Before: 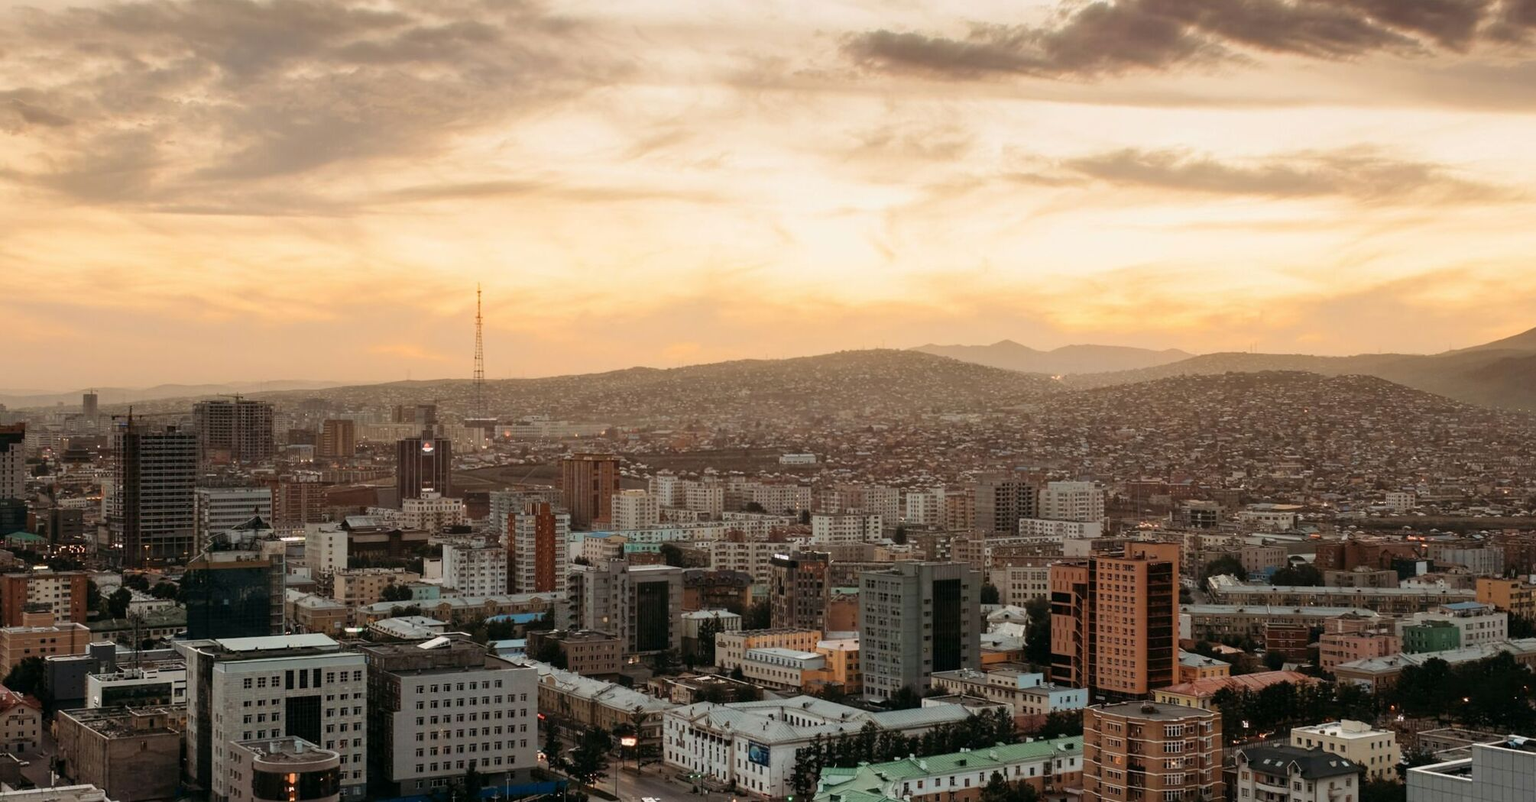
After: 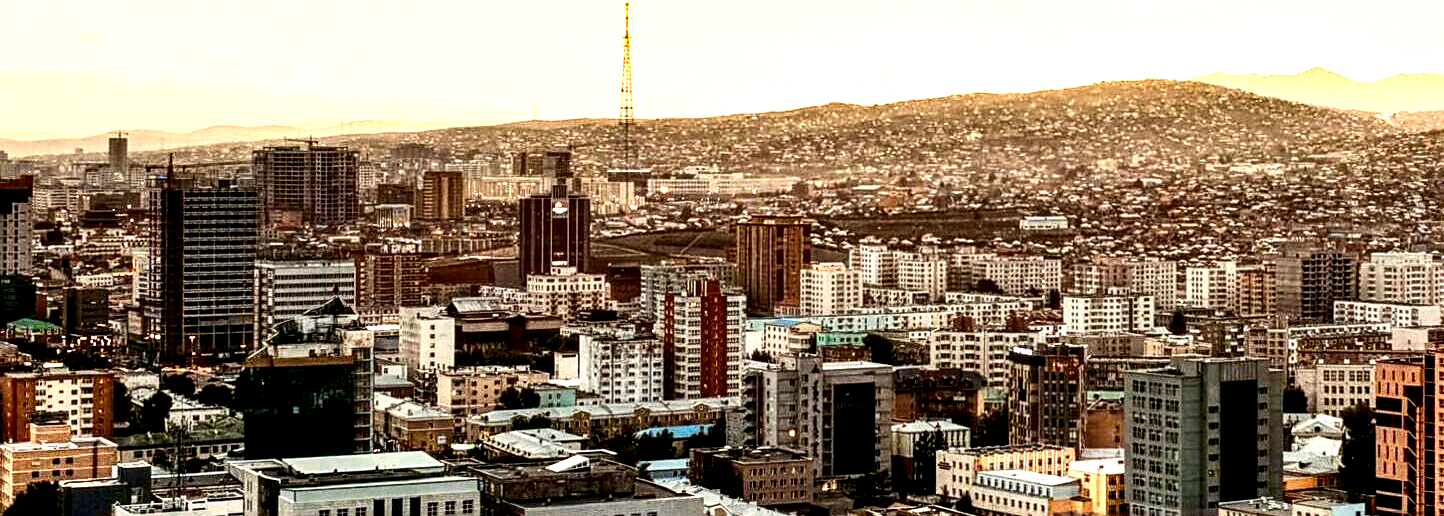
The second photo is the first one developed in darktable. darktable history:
crop: top 36.058%, right 28.157%, bottom 14.753%
color zones: curves: ch0 [(0.099, 0.624) (0.257, 0.596) (0.384, 0.376) (0.529, 0.492) (0.697, 0.564) (0.768, 0.532) (0.908, 0.644)]; ch1 [(0.112, 0.564) (0.254, 0.612) (0.432, 0.676) (0.592, 0.456) (0.743, 0.684) (0.888, 0.536)]; ch2 [(0.25, 0.5) (0.469, 0.36) (0.75, 0.5)]
local contrast: highlights 79%, shadows 56%, detail 175%, midtone range 0.434
shadows and highlights: highlights color adjustment 52.49%, low approximation 0.01, soften with gaussian
contrast brightness saturation: contrast 0.201, brightness -0.112, saturation 0.103
sharpen: on, module defaults
exposure: black level correction 0.008, exposure 0.975 EV, compensate highlight preservation false
